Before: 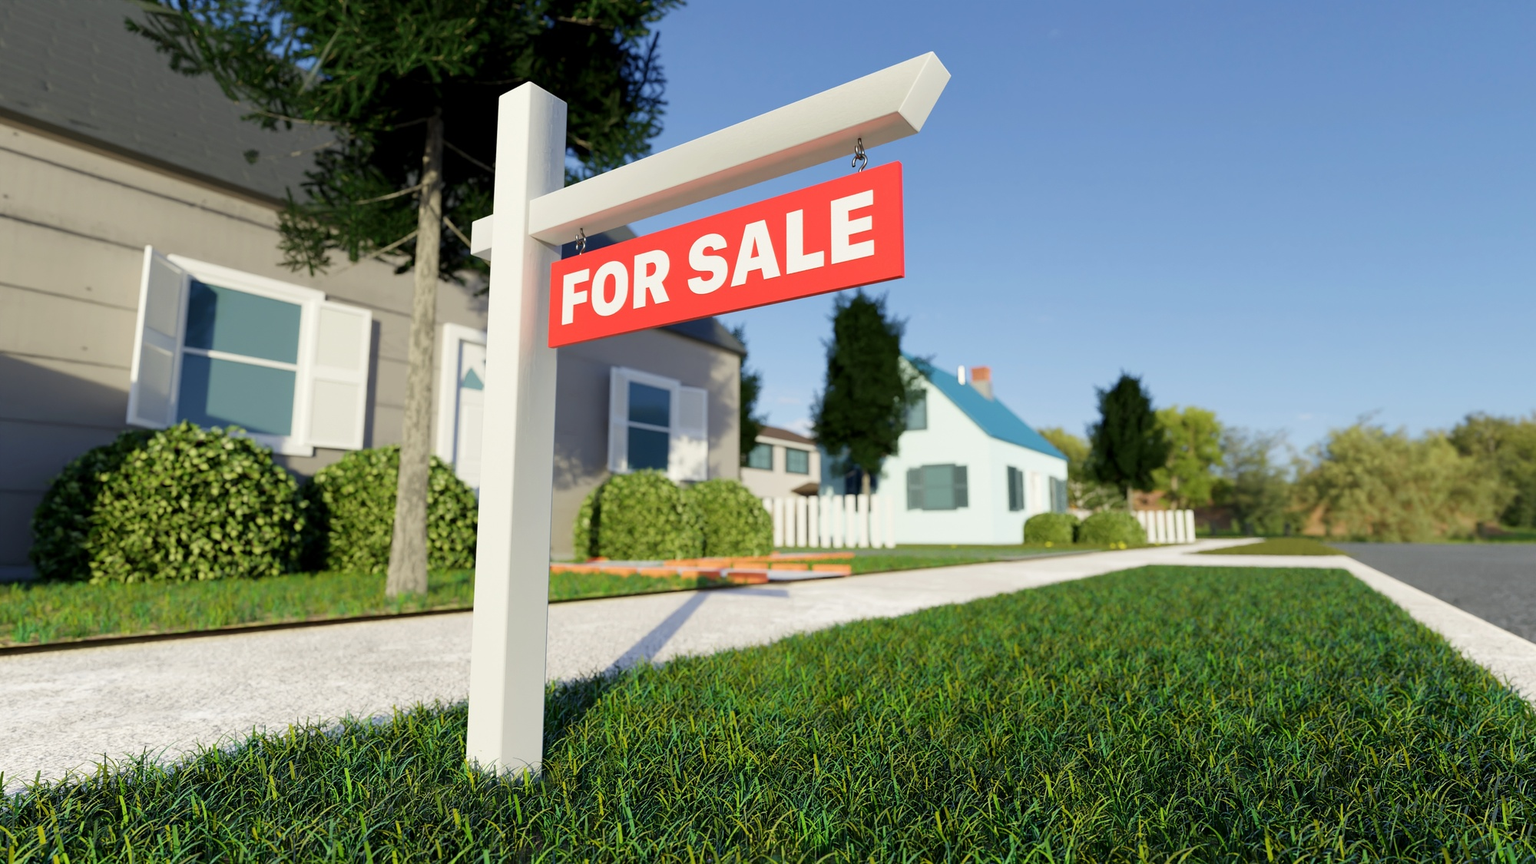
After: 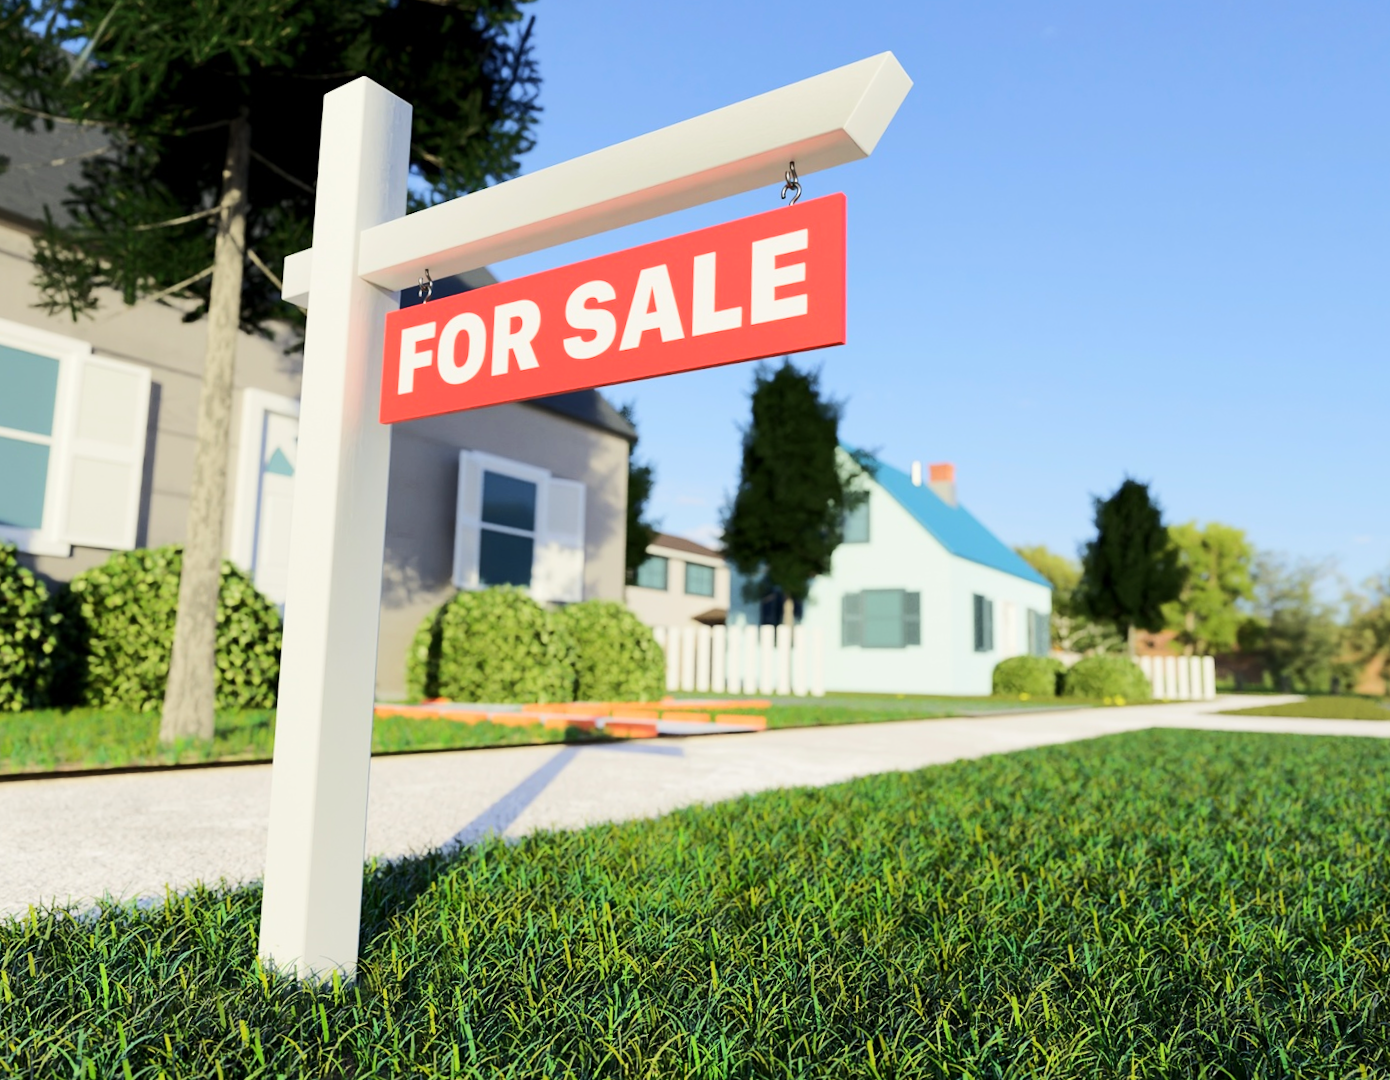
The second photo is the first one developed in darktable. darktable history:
rgb curve: curves: ch0 [(0, 0) (0.284, 0.292) (0.505, 0.644) (1, 1)], compensate middle gray true
rotate and perspective: rotation -1.75°, automatic cropping off
crop and rotate: angle -3.27°, left 14.277%, top 0.028%, right 10.766%, bottom 0.028%
